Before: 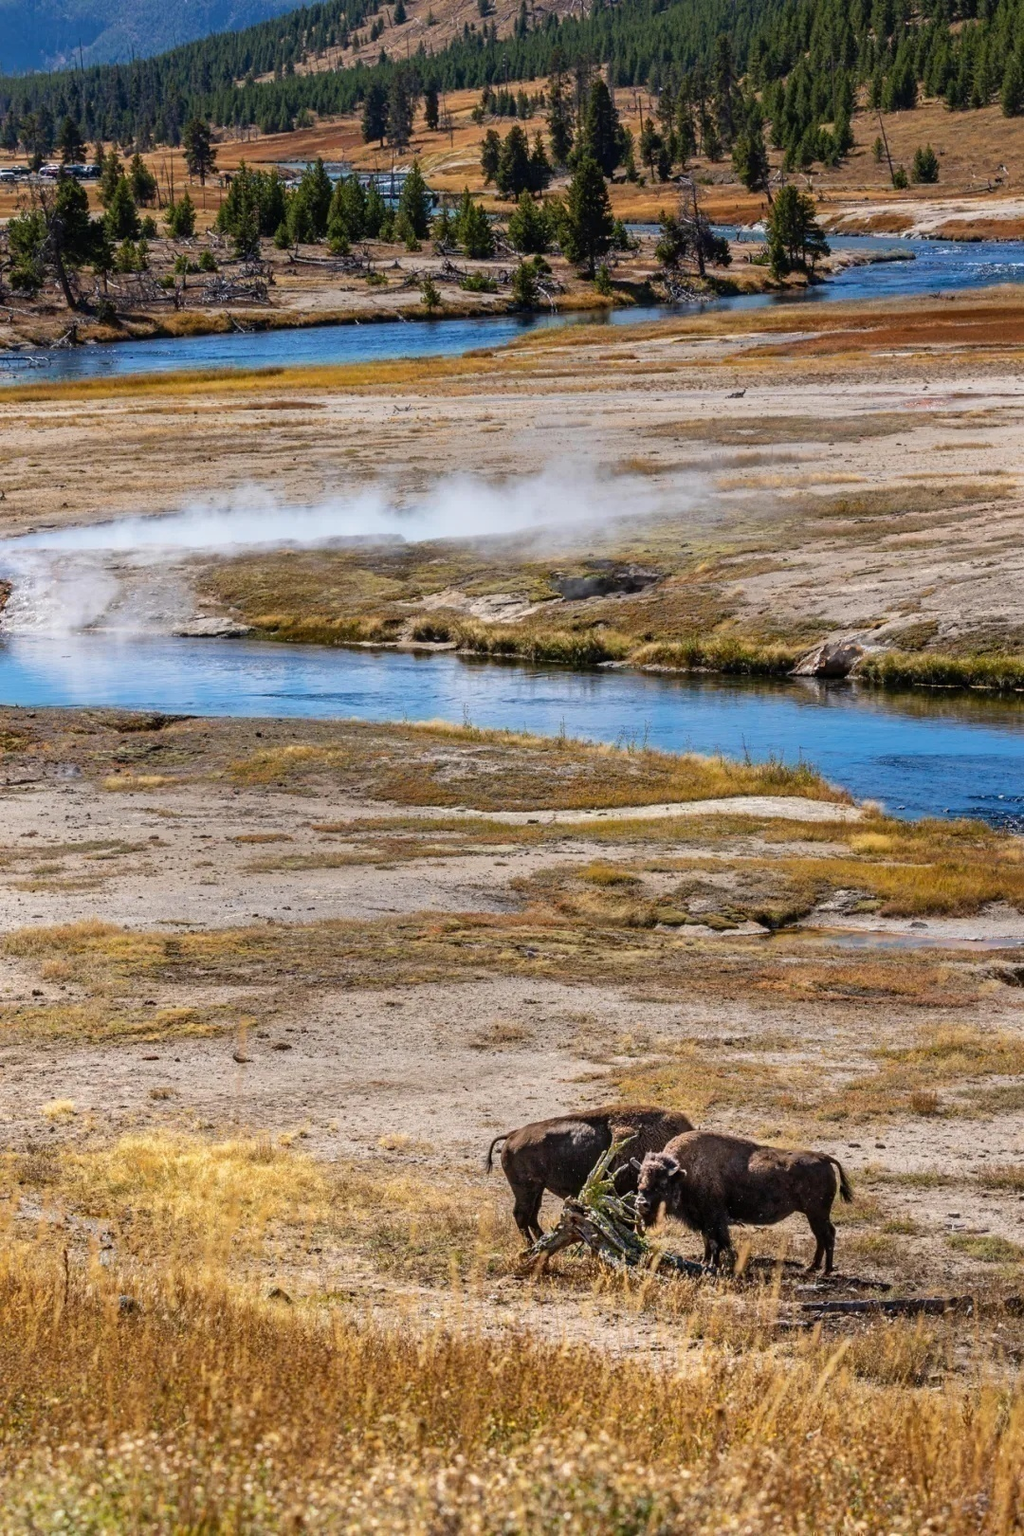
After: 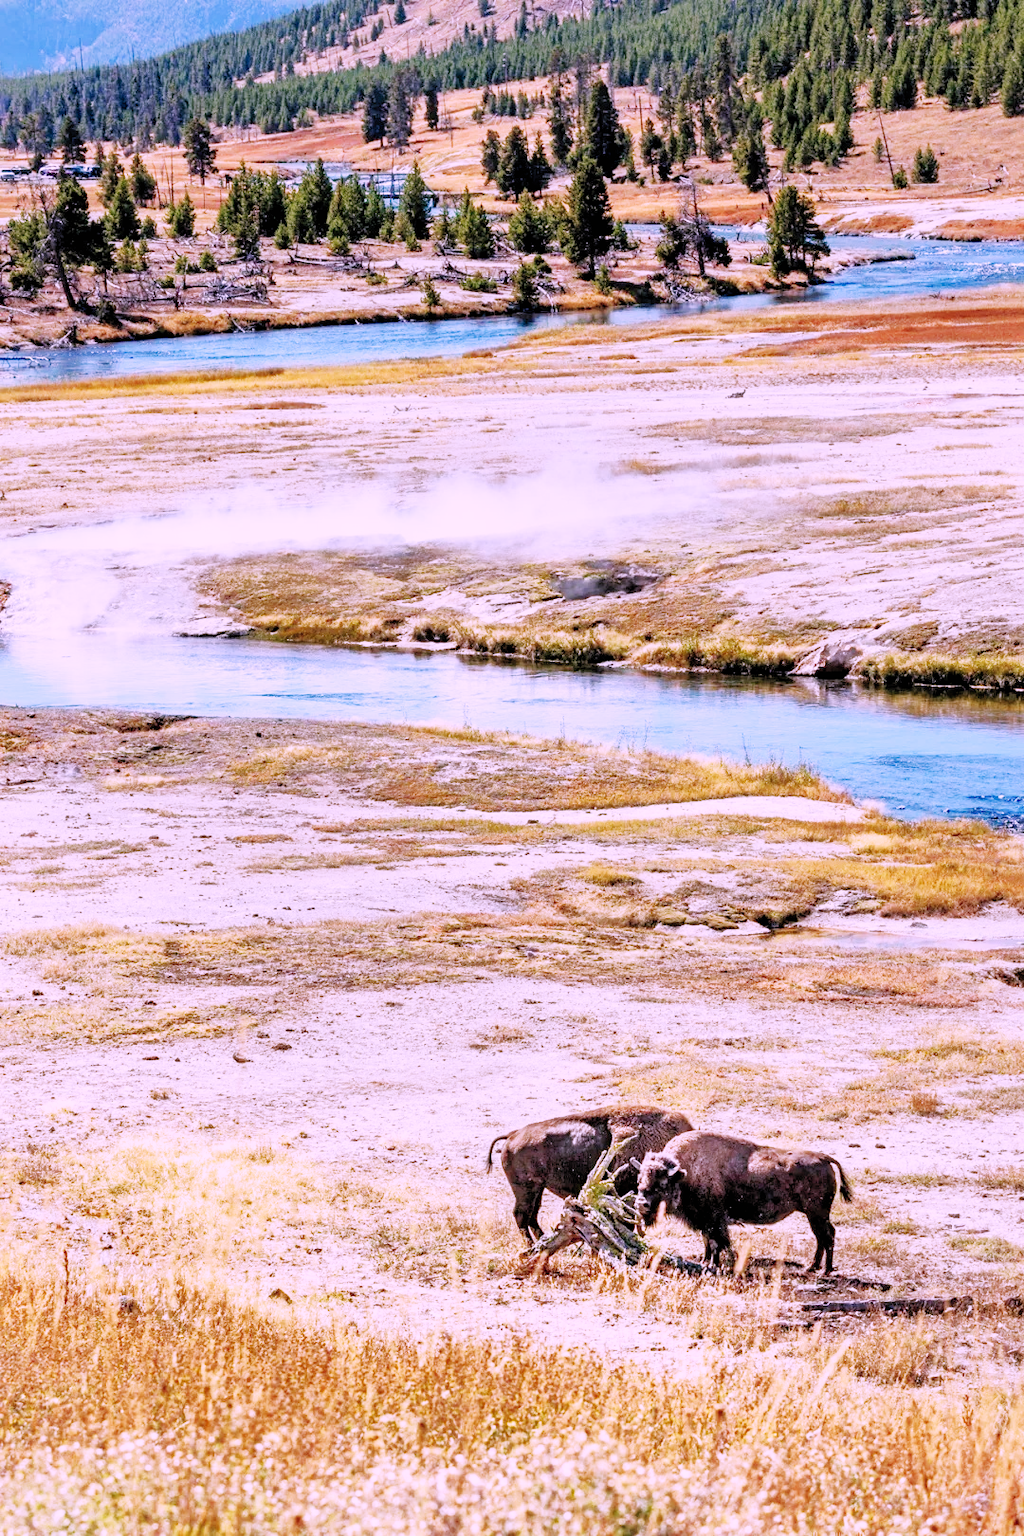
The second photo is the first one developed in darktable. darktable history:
color correction: highlights a* 15.46, highlights b* -20.56
sigmoid: contrast 1.7, skew -0.1, preserve hue 0%, red attenuation 0.1, red rotation 0.035, green attenuation 0.1, green rotation -0.017, blue attenuation 0.15, blue rotation -0.052, base primaries Rec2020
rgb levels: levels [[0.013, 0.434, 0.89], [0, 0.5, 1], [0, 0.5, 1]]
shadows and highlights: on, module defaults
exposure: black level correction 0, exposure 1.625 EV, compensate exposure bias true, compensate highlight preservation false
